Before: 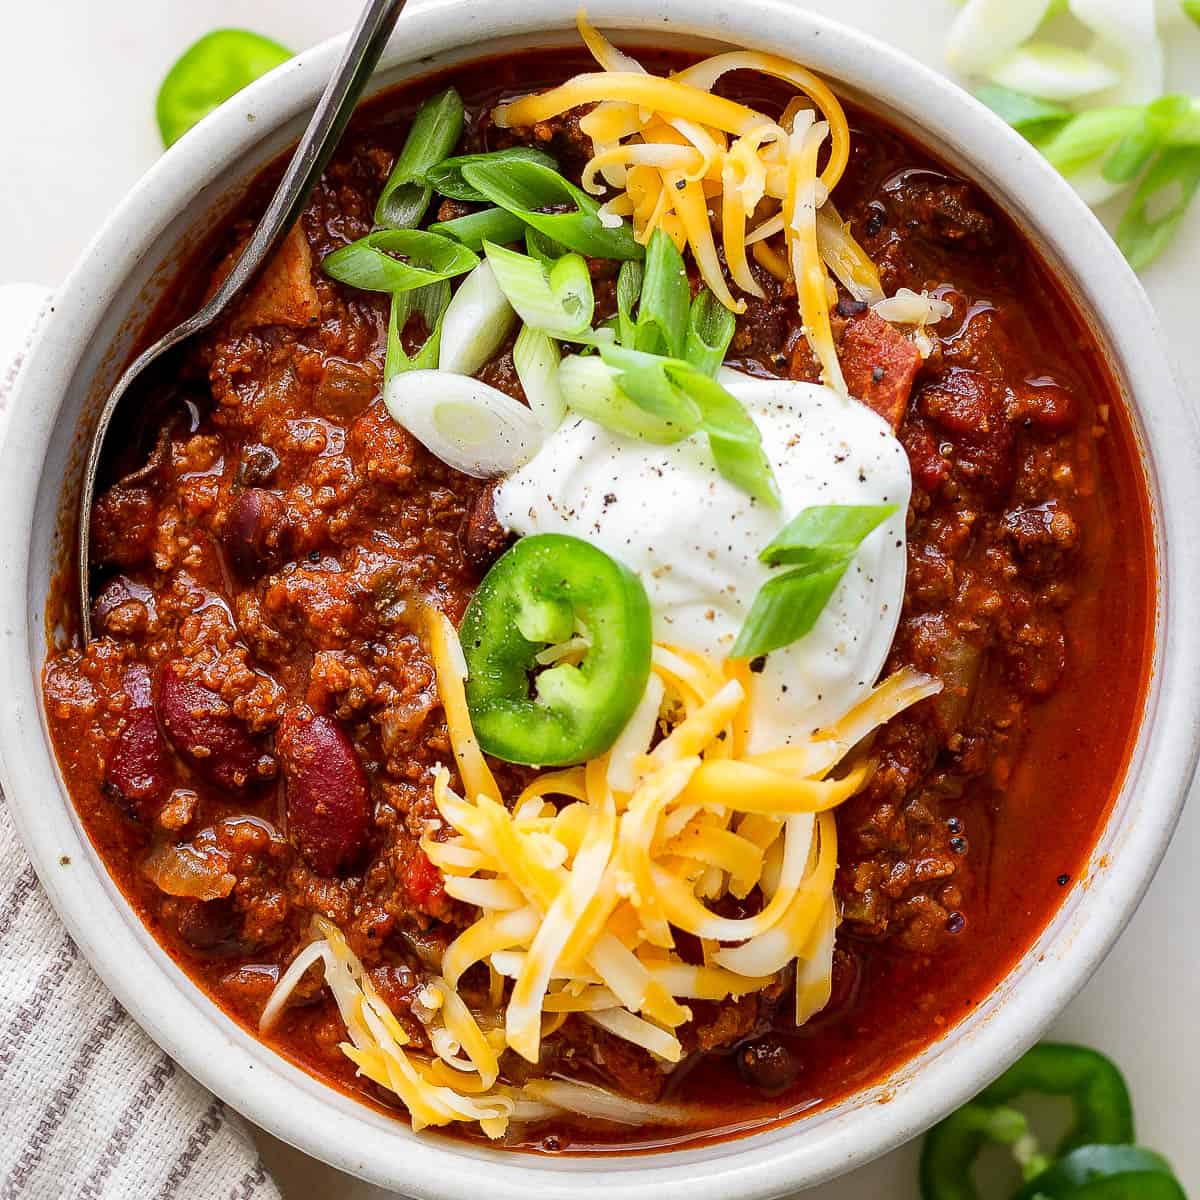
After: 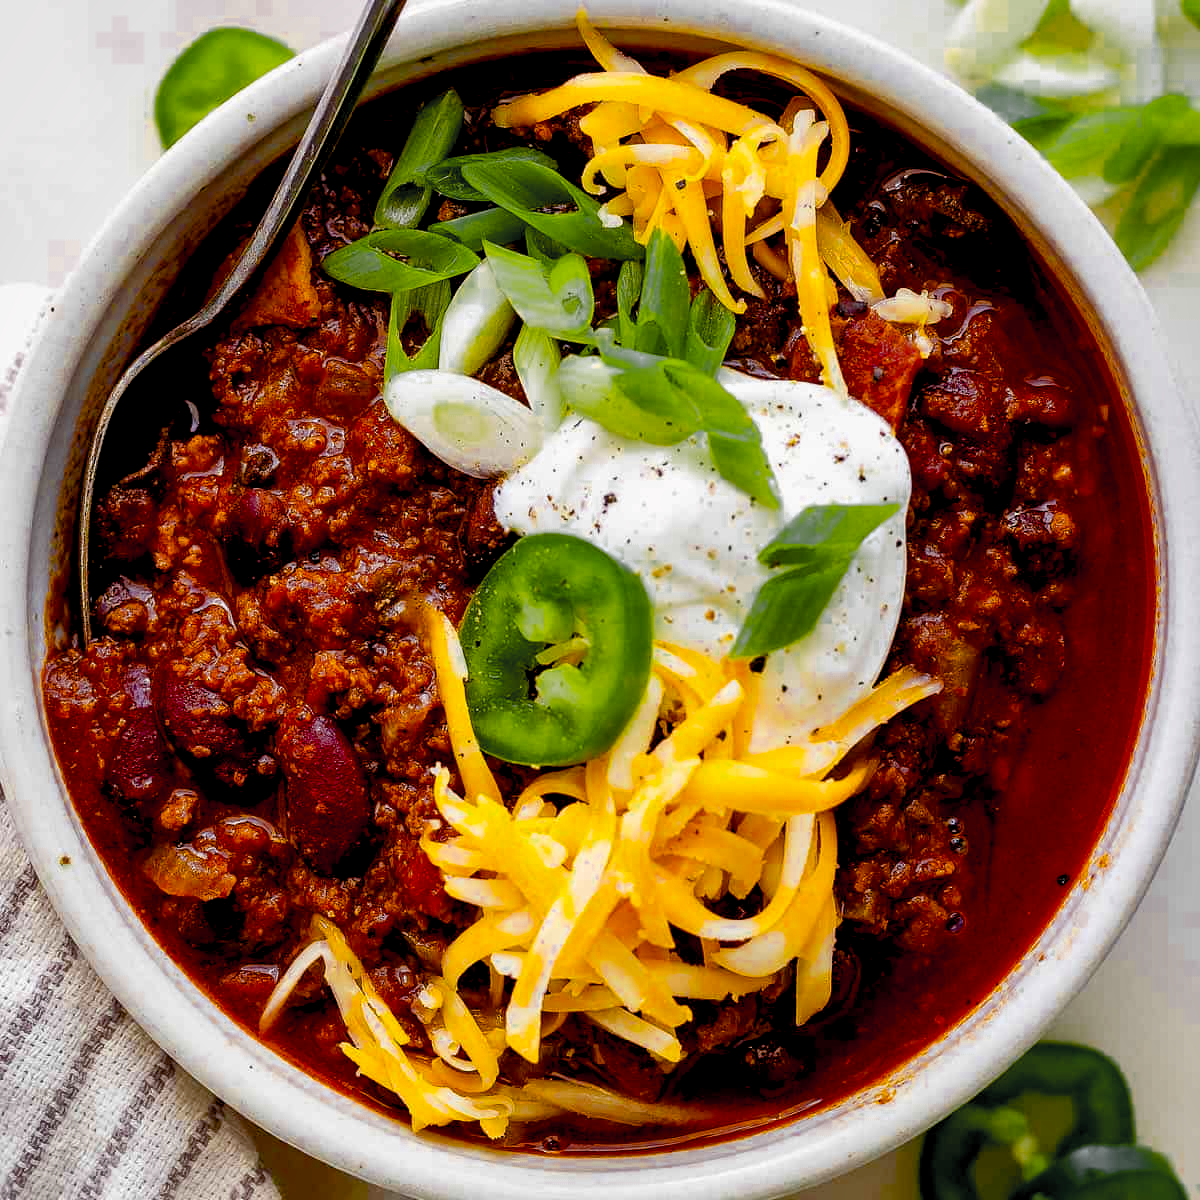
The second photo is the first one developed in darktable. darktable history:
shadows and highlights: low approximation 0.01, soften with gaussian
color balance rgb: highlights gain › chroma 0.114%, highlights gain › hue 330.01°, global offset › luminance -1.441%, linear chroma grading › shadows 19.064%, linear chroma grading › highlights 3.003%, linear chroma grading › mid-tones 10.604%, perceptual saturation grading › global saturation 30.747%, global vibrance 32.236%
color zones: curves: ch0 [(0.035, 0.242) (0.25, 0.5) (0.384, 0.214) (0.488, 0.255) (0.75, 0.5)]; ch1 [(0.063, 0.379) (0.25, 0.5) (0.354, 0.201) (0.489, 0.085) (0.729, 0.271)]; ch2 [(0.25, 0.5) (0.38, 0.517) (0.442, 0.51) (0.735, 0.456)]
